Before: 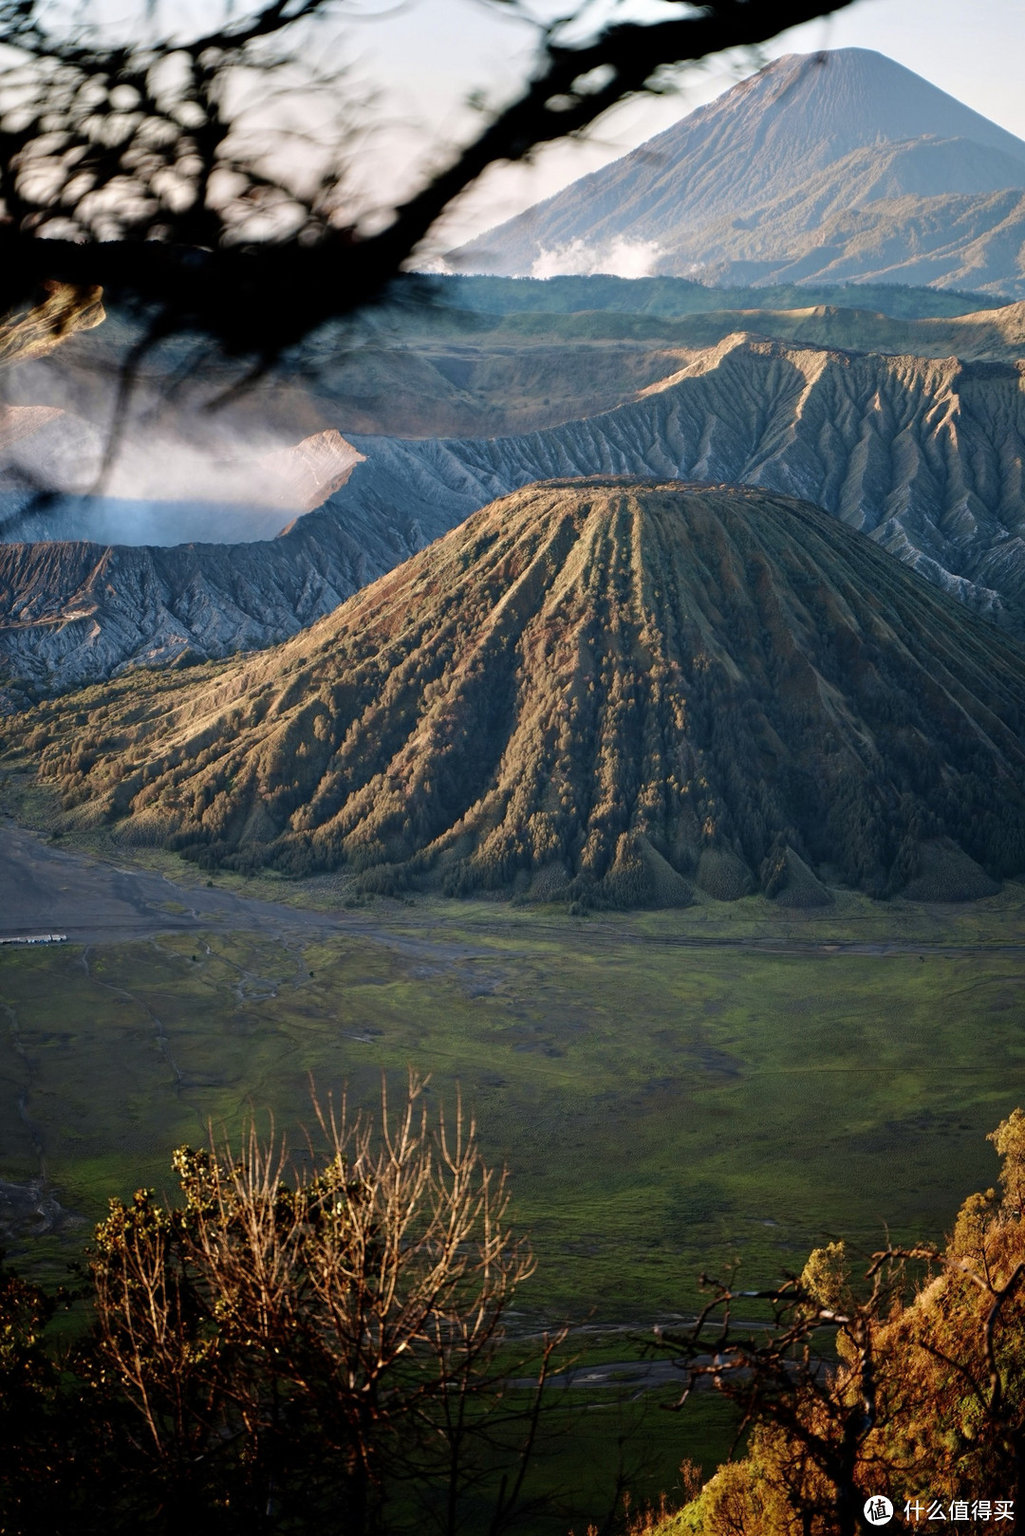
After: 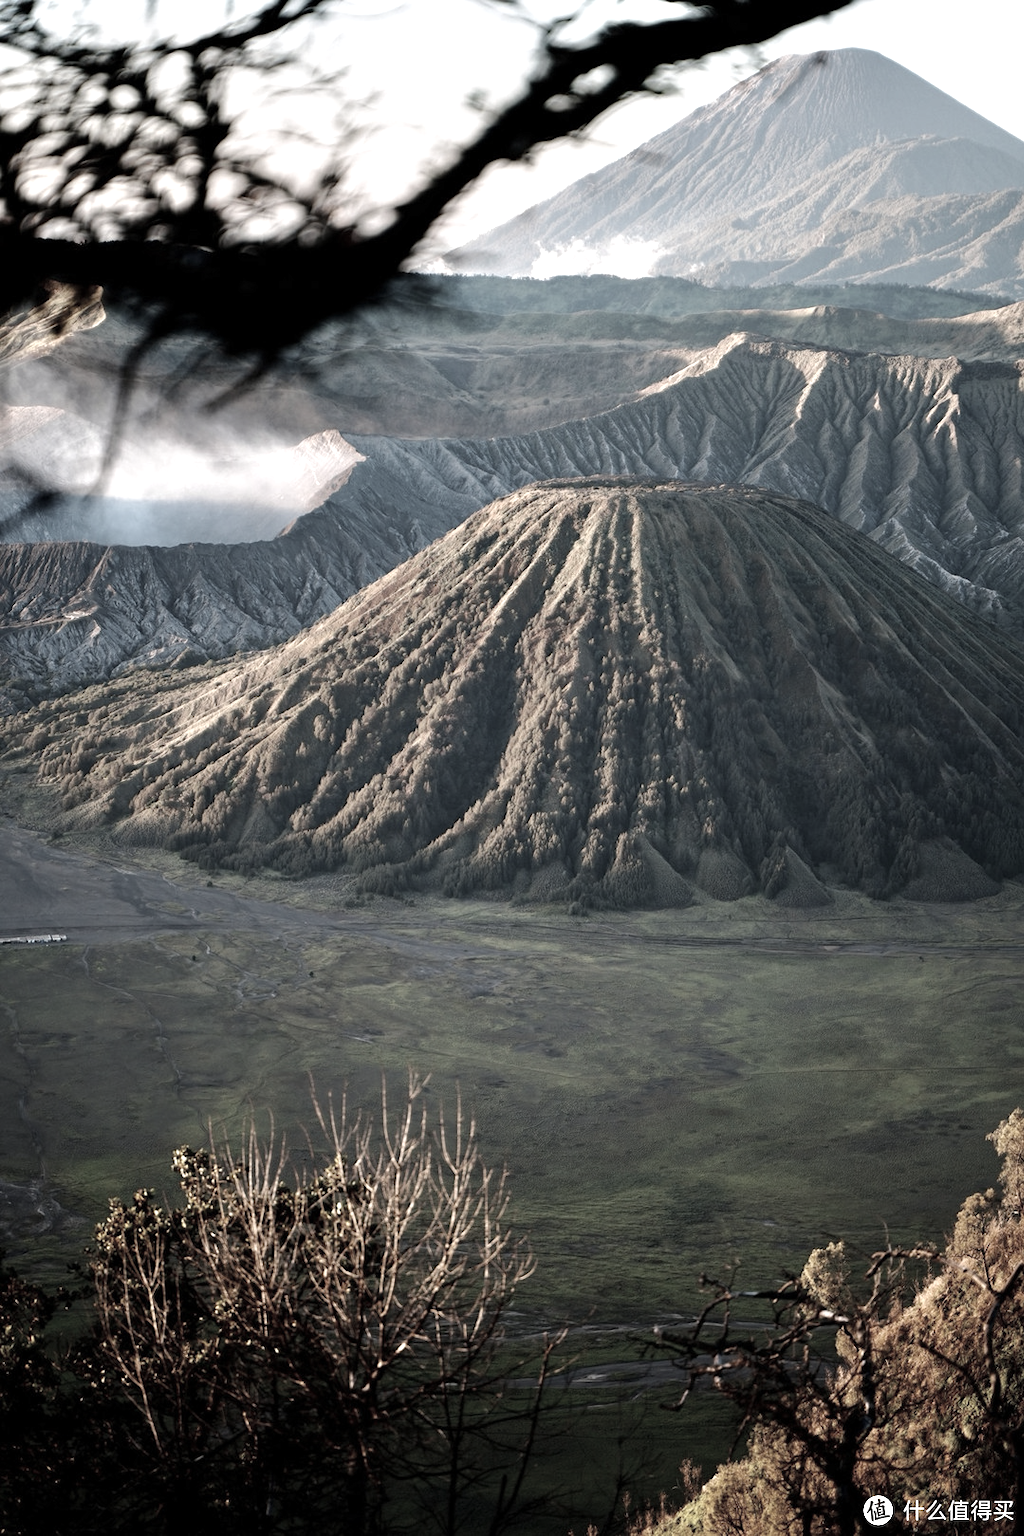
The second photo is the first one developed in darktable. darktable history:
color zones: curves: ch1 [(0, 0.153) (0.143, 0.15) (0.286, 0.151) (0.429, 0.152) (0.571, 0.152) (0.714, 0.151) (0.857, 0.151) (1, 0.153)]
exposure: exposure 0.603 EV, compensate highlight preservation false
